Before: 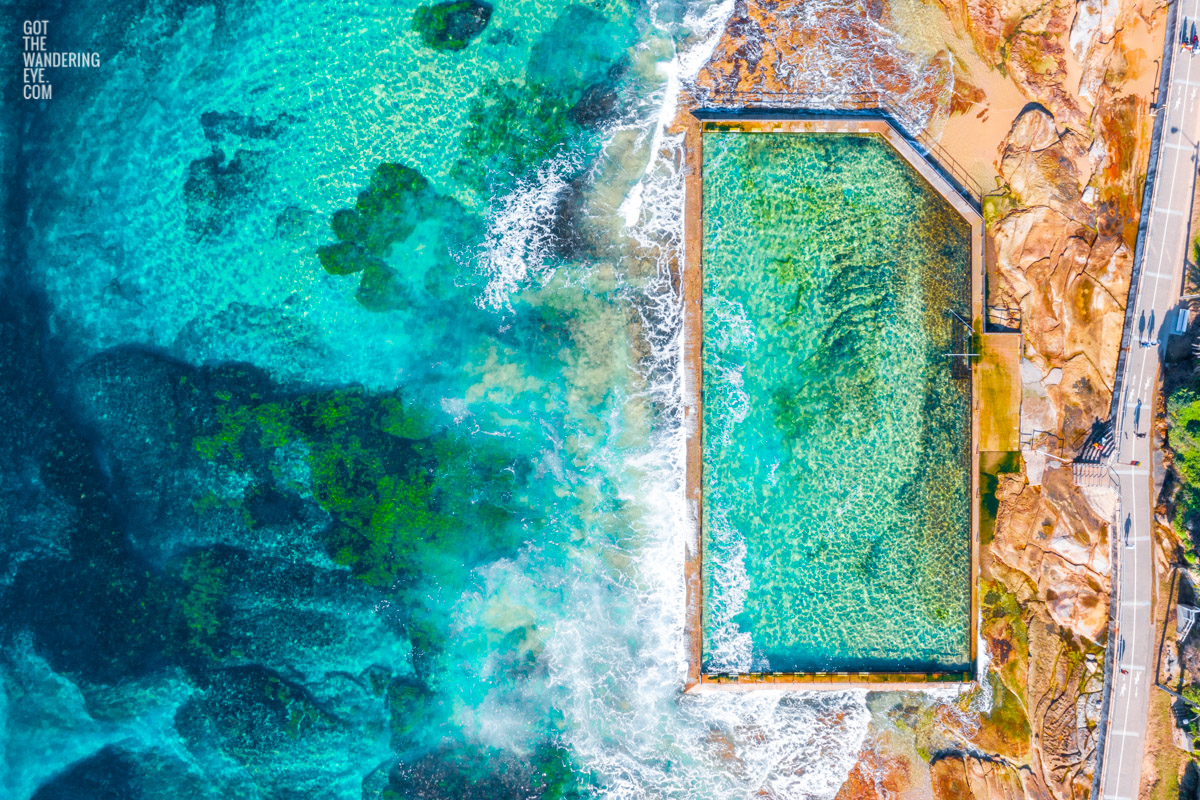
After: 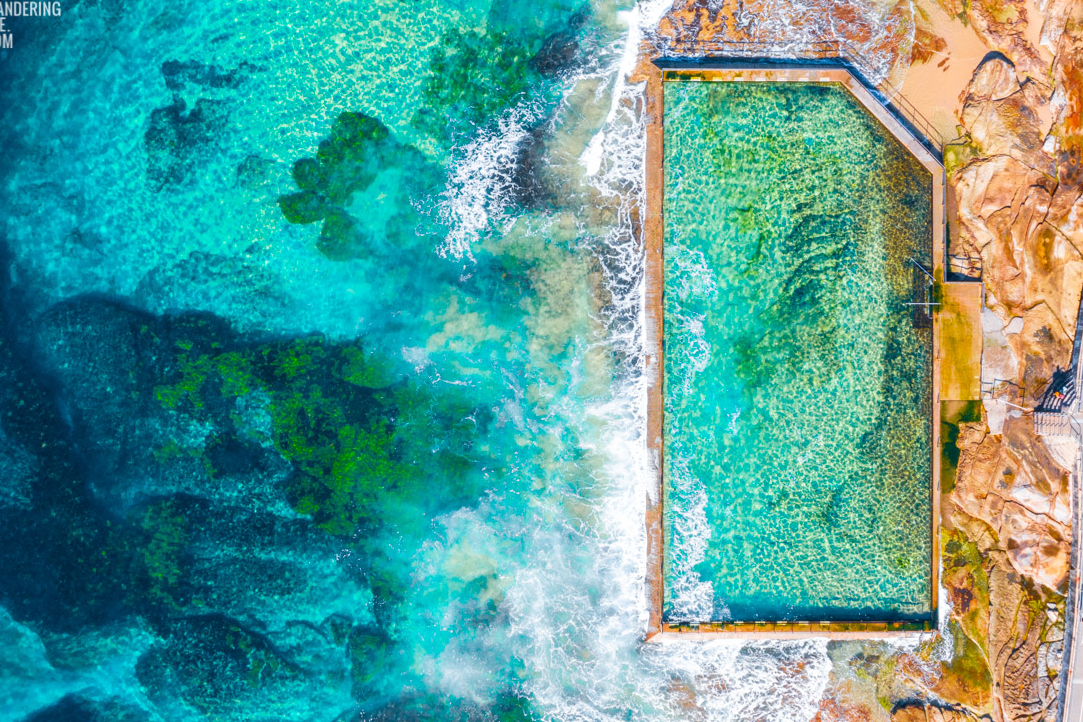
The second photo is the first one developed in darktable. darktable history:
crop: left 3.305%, top 6.436%, right 6.389%, bottom 3.258%
white balance: red 1, blue 1
